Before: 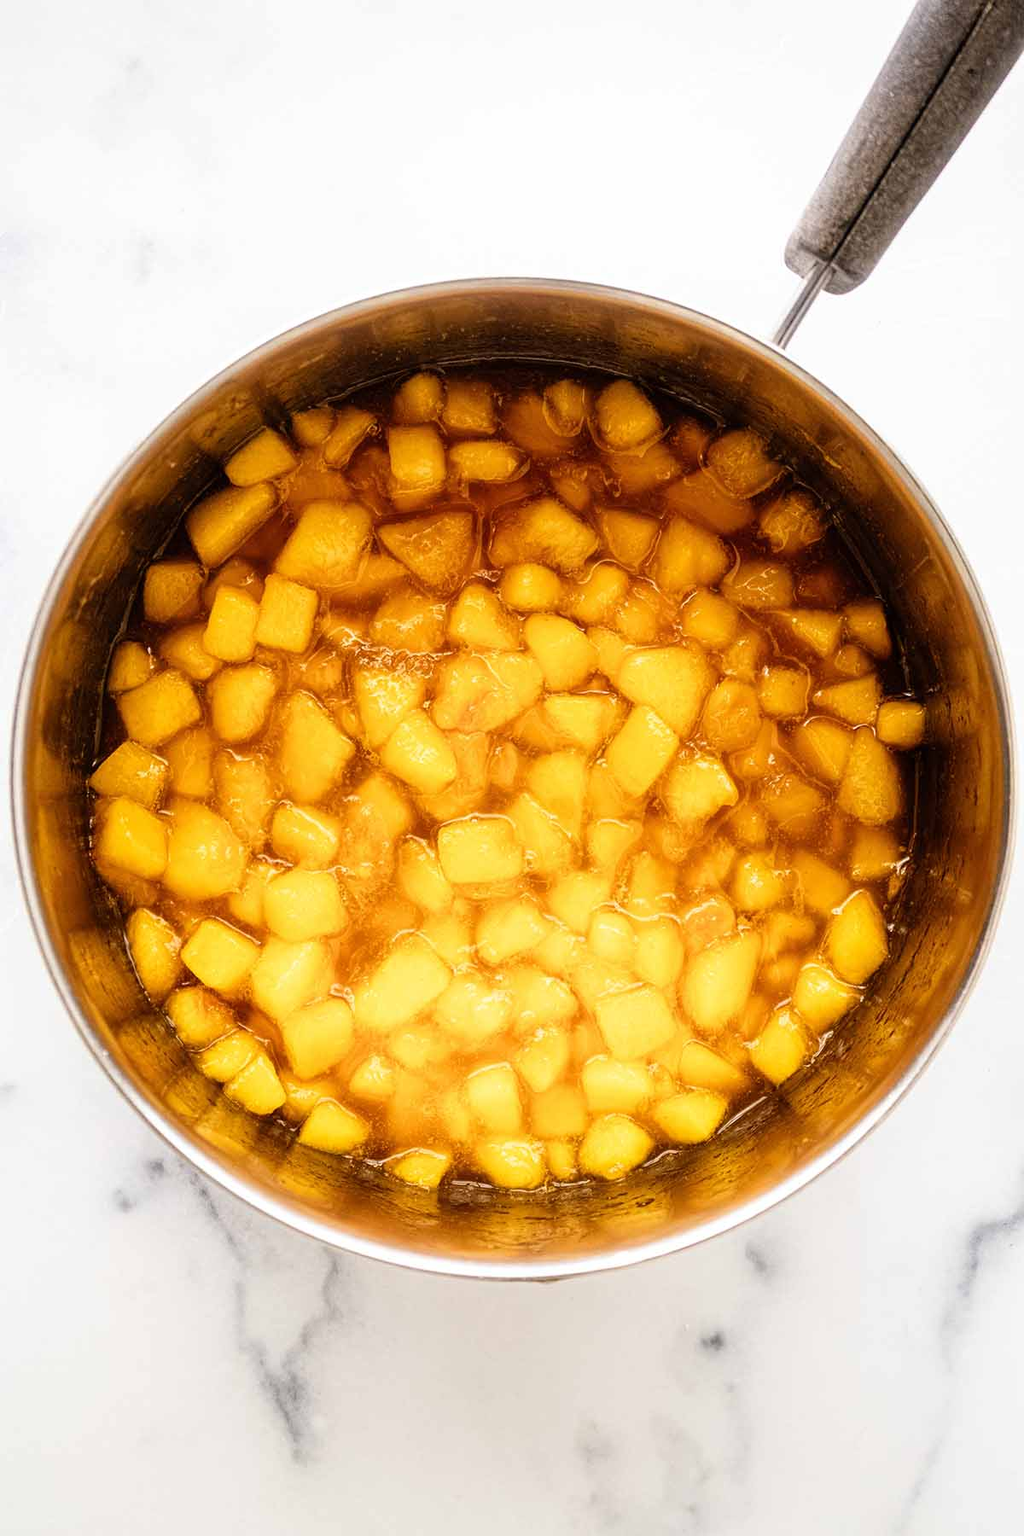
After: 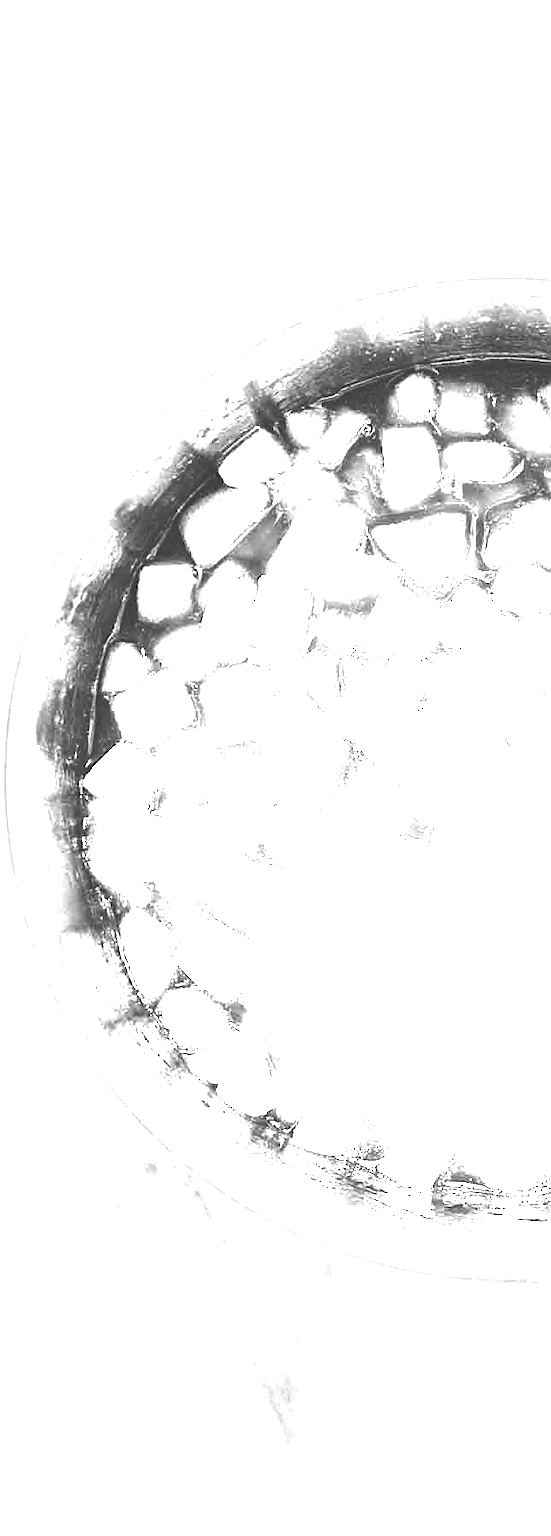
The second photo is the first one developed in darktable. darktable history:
exposure: black level correction -0.015, compensate exposure bias true, compensate highlight preservation false
local contrast: on, module defaults
crop: left 0.695%, right 45.532%, bottom 0.085%
sharpen: on, module defaults
base curve: curves: ch0 [(0, 0) (0.204, 0.334) (0.55, 0.733) (1, 1)], preserve colors none
color balance rgb: shadows lift › chroma 3.933%, shadows lift › hue 88.66°, perceptual saturation grading › global saturation 38.685%, perceptual saturation grading › highlights -25.372%, perceptual saturation grading › mid-tones 35.536%, perceptual saturation grading › shadows 36.121%, perceptual brilliance grading › global brilliance 30.511%, global vibrance 20%
color zones: curves: ch0 [(0, 0.554) (0.146, 0.662) (0.293, 0.86) (0.503, 0.774) (0.637, 0.106) (0.74, 0.072) (0.866, 0.488) (0.998, 0.569)]; ch1 [(0, 0) (0.143, 0) (0.286, 0) (0.429, 0) (0.571, 0) (0.714, 0) (0.857, 0)]
